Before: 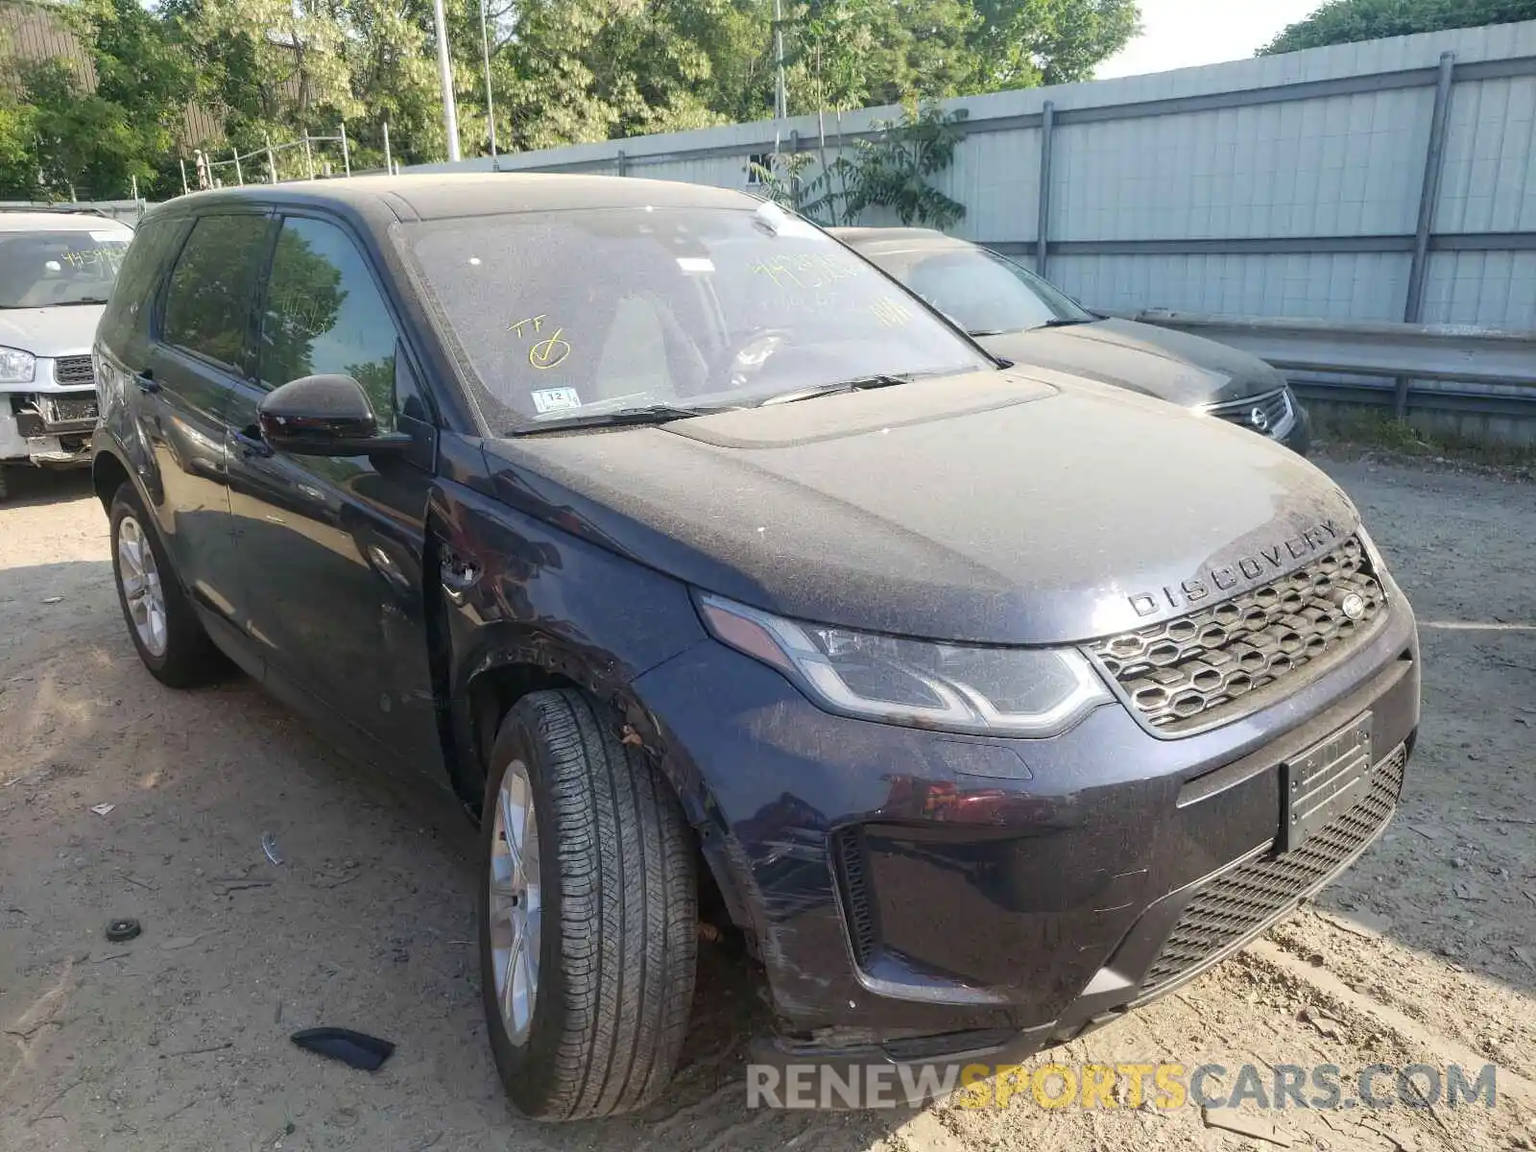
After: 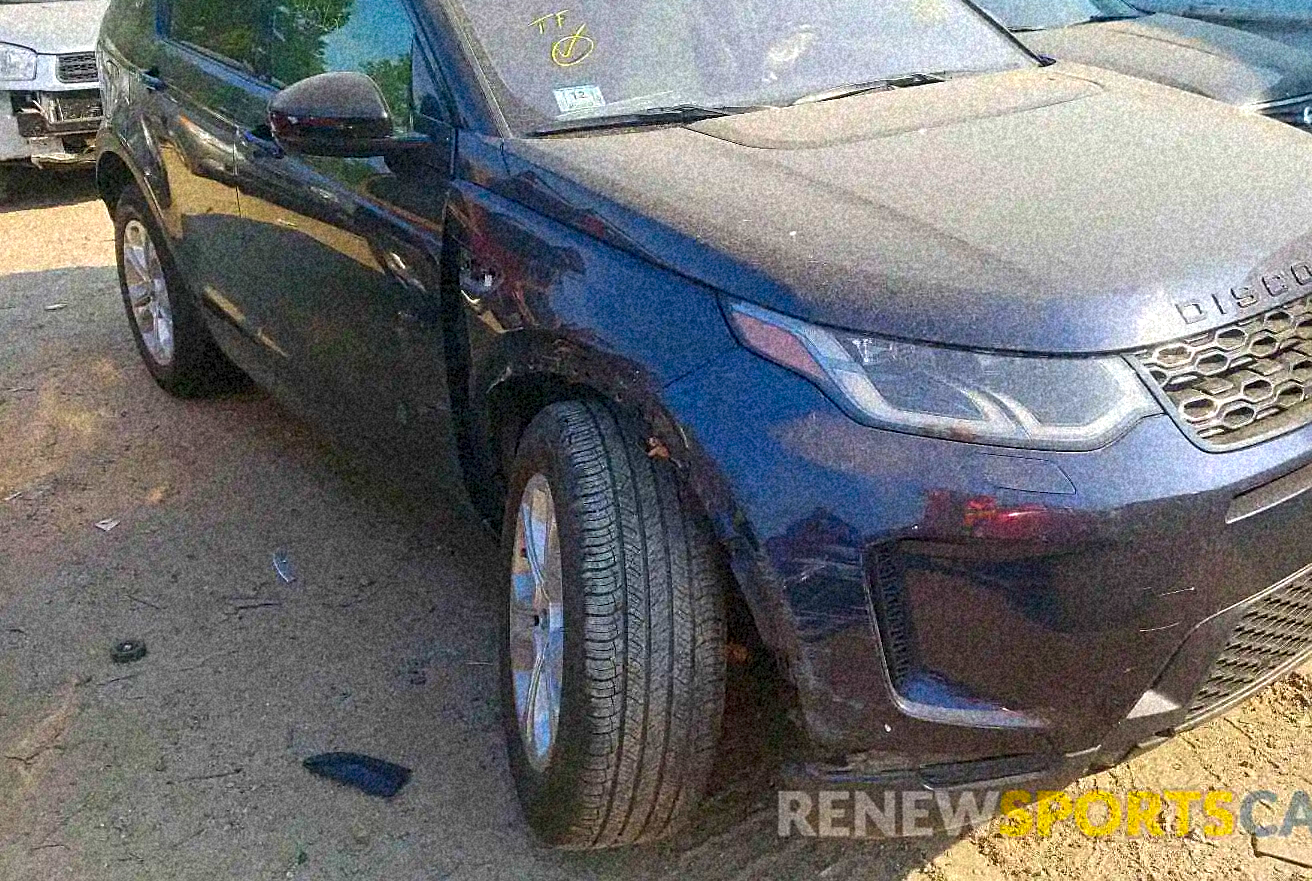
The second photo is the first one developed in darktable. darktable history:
crop: top 26.531%, right 17.959%
grain: coarseness 46.9 ISO, strength 50.21%, mid-tones bias 0%
color correction: saturation 1.8
sharpen: on, module defaults
